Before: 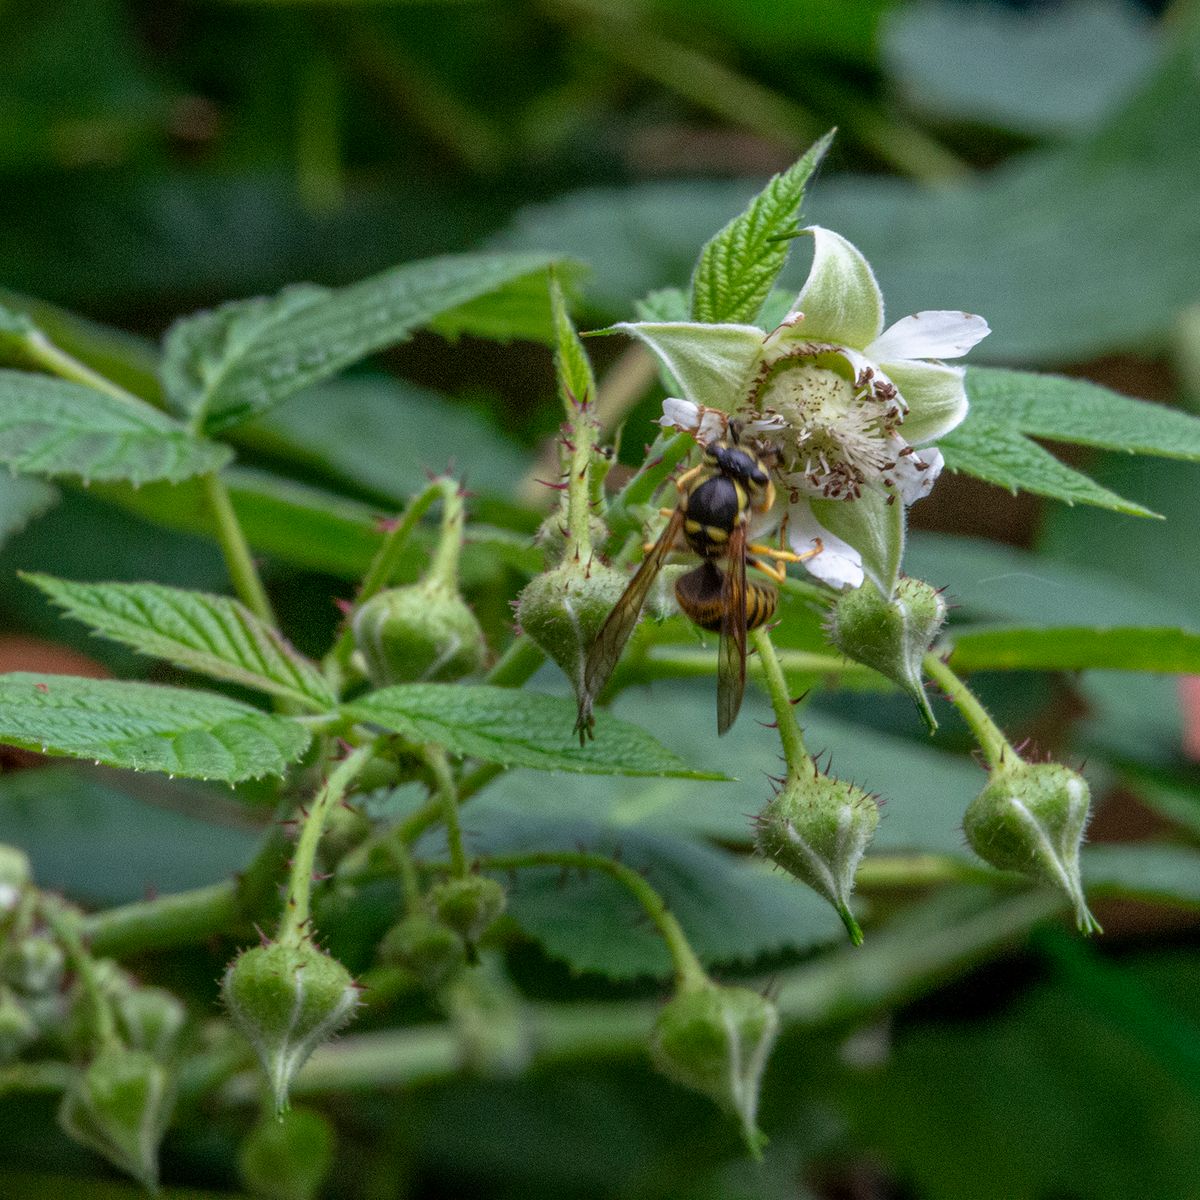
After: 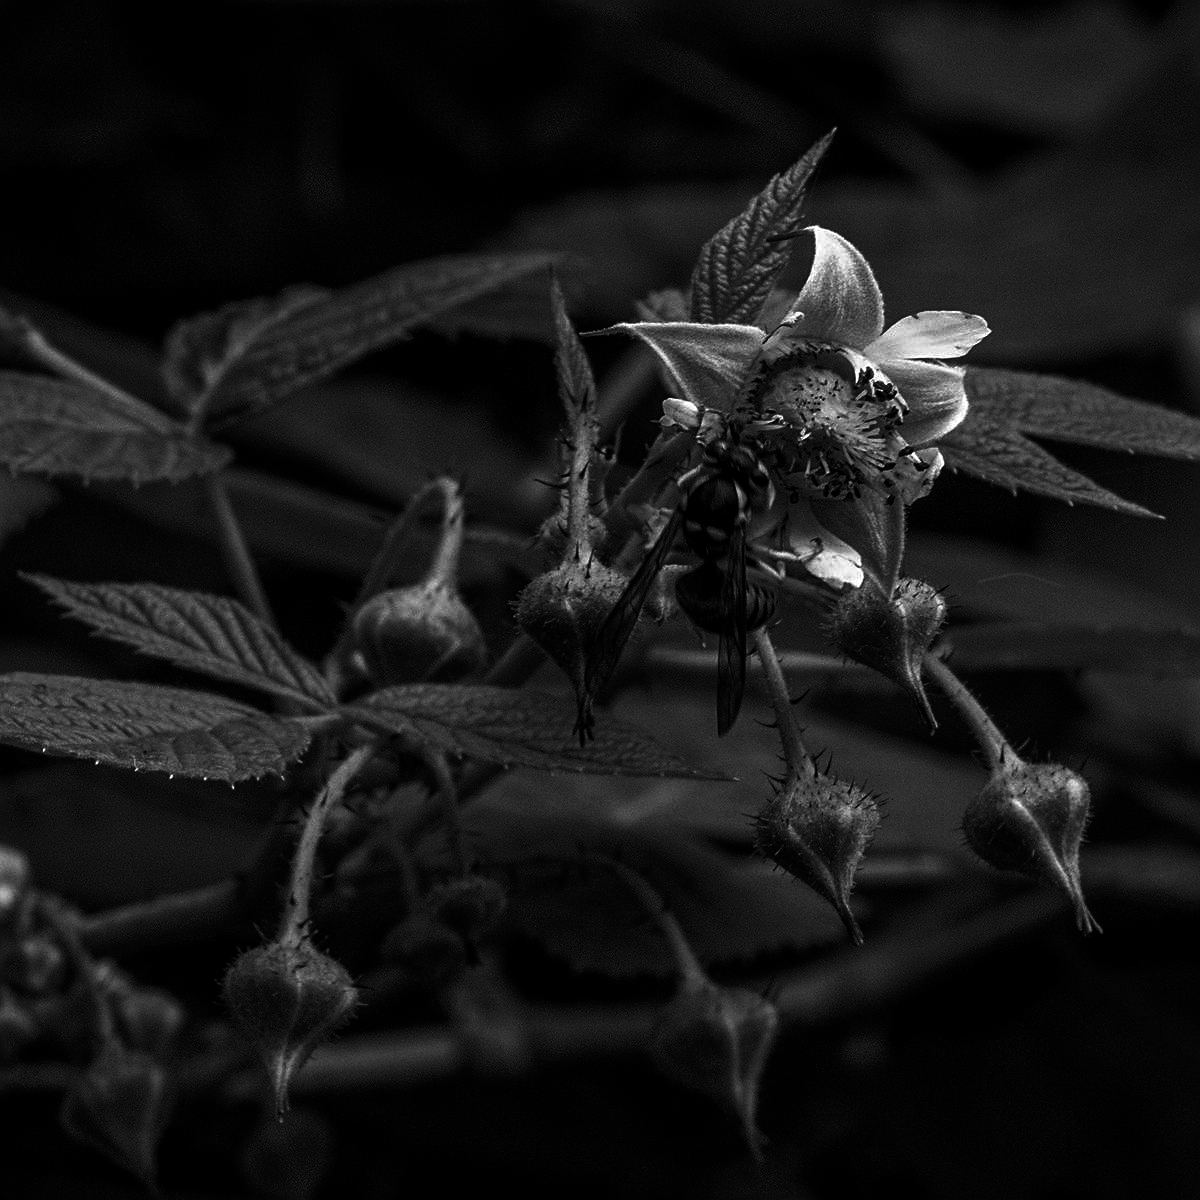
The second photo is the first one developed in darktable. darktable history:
contrast brightness saturation: contrast 0.02, brightness -1, saturation -1
sharpen: on, module defaults
tone equalizer: on, module defaults
